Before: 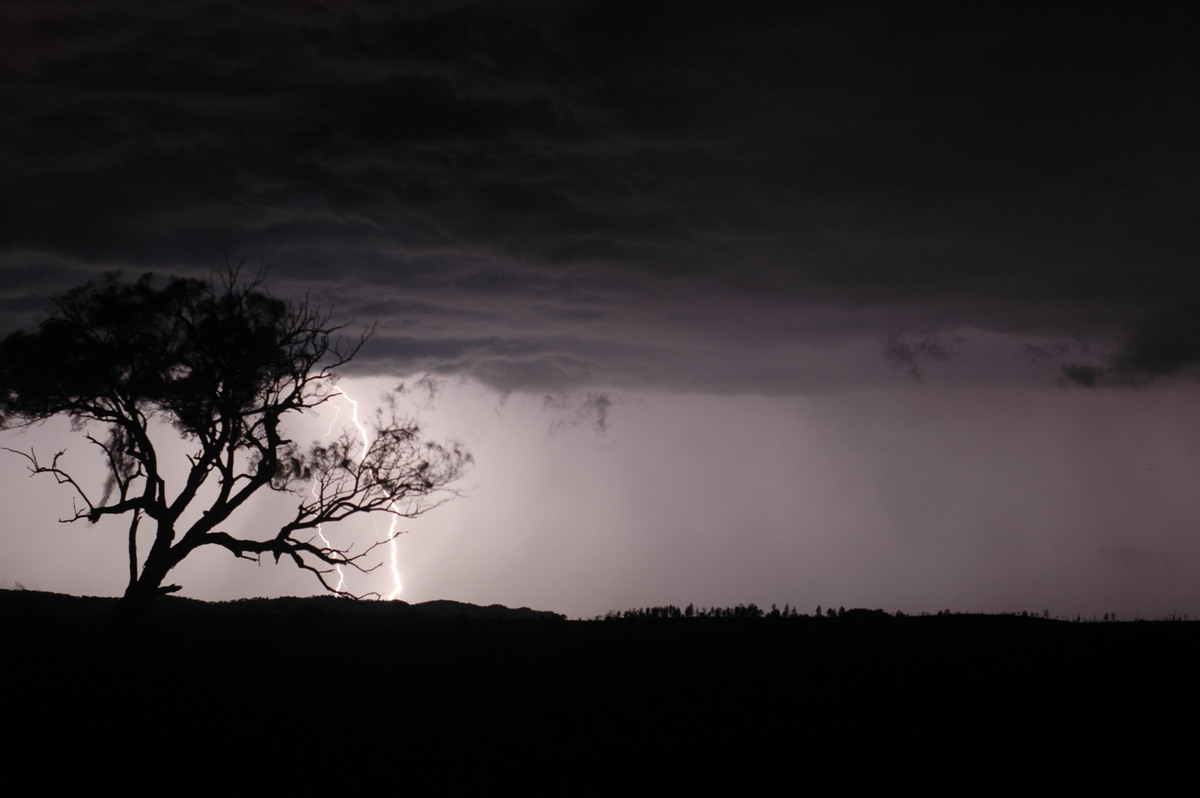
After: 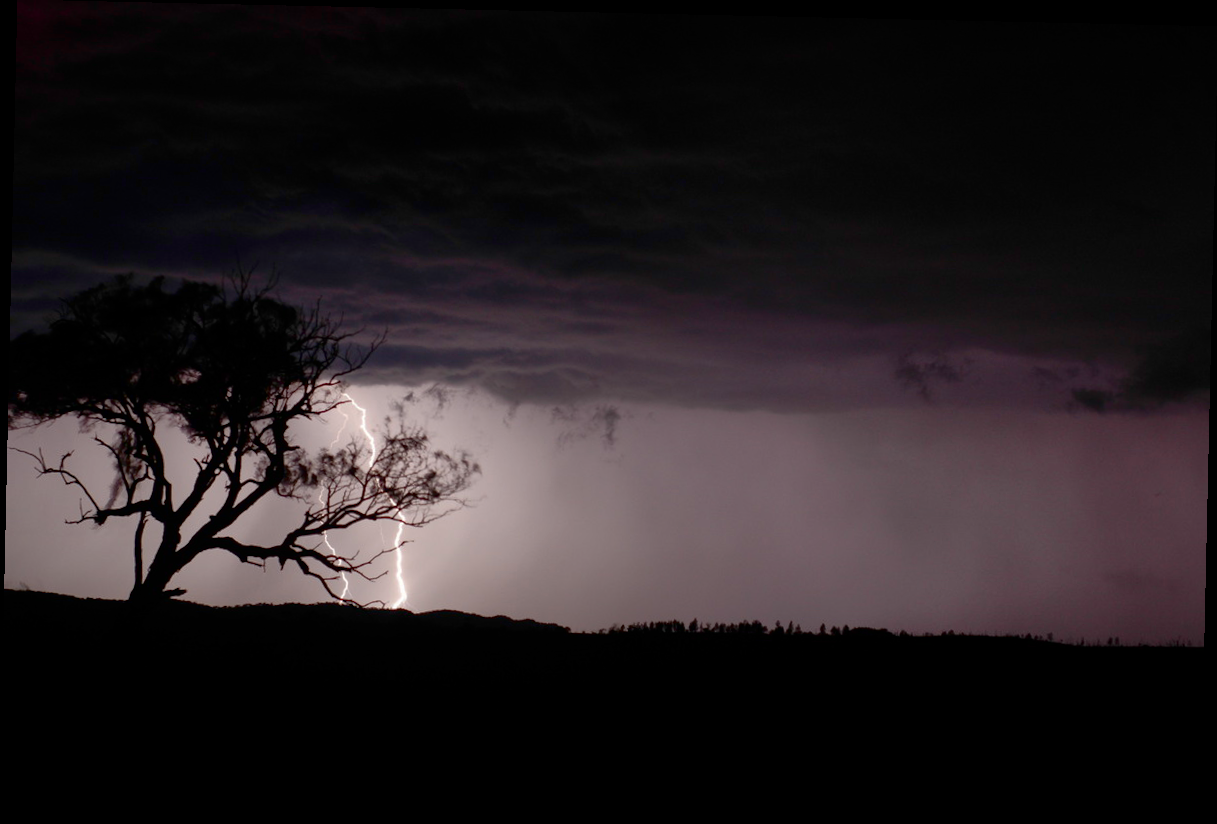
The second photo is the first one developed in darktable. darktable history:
crop and rotate: angle -1.28°
contrast brightness saturation: contrast 0.099, brightness -0.264, saturation 0.137
shadows and highlights: on, module defaults
